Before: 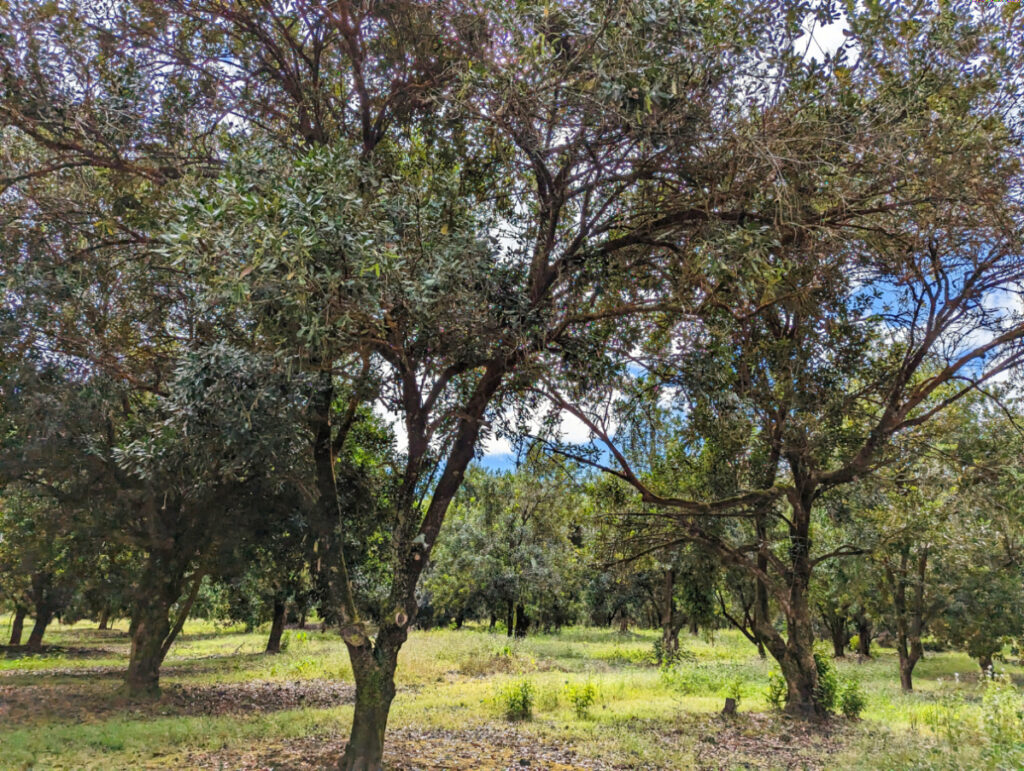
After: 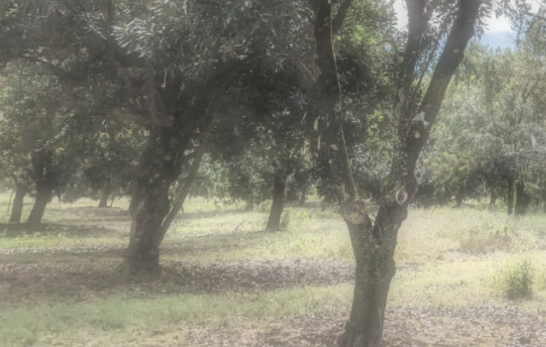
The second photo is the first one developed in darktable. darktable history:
local contrast: on, module defaults
contrast brightness saturation: brightness 0.18, saturation -0.5
crop and rotate: top 54.778%, right 46.61%, bottom 0.159%
soften: on, module defaults
